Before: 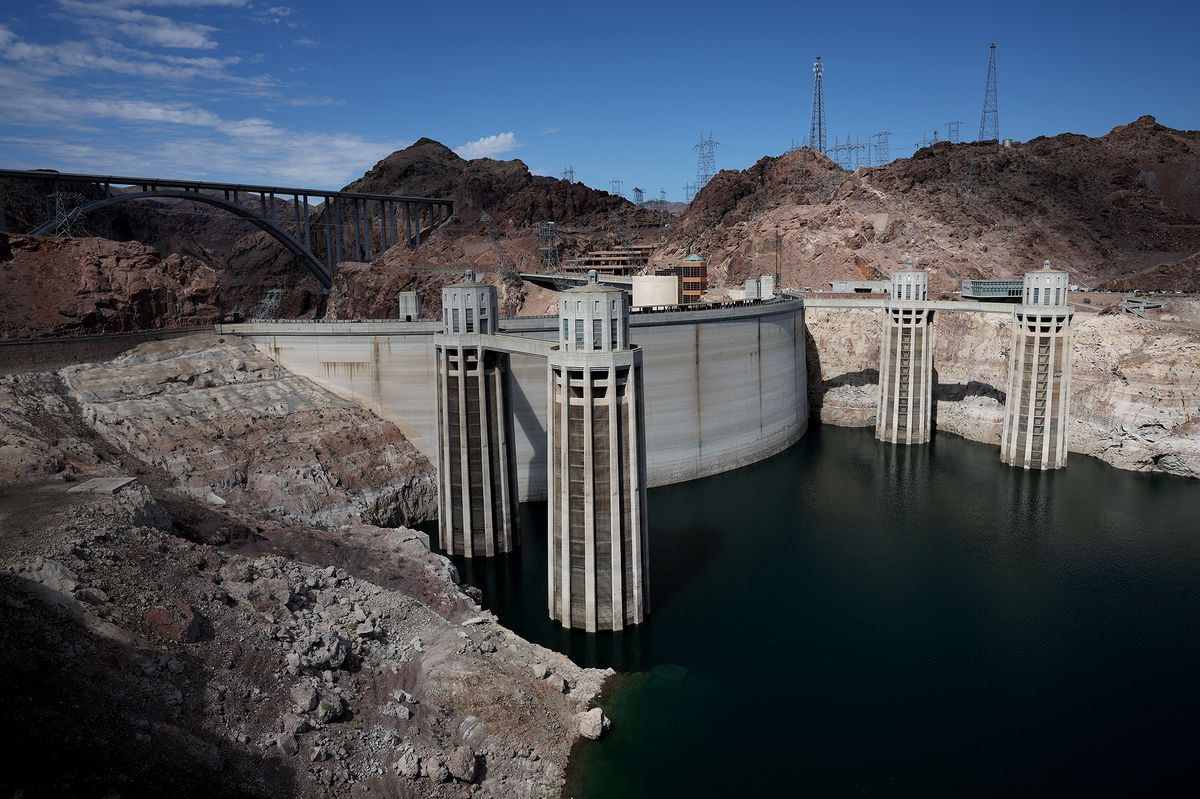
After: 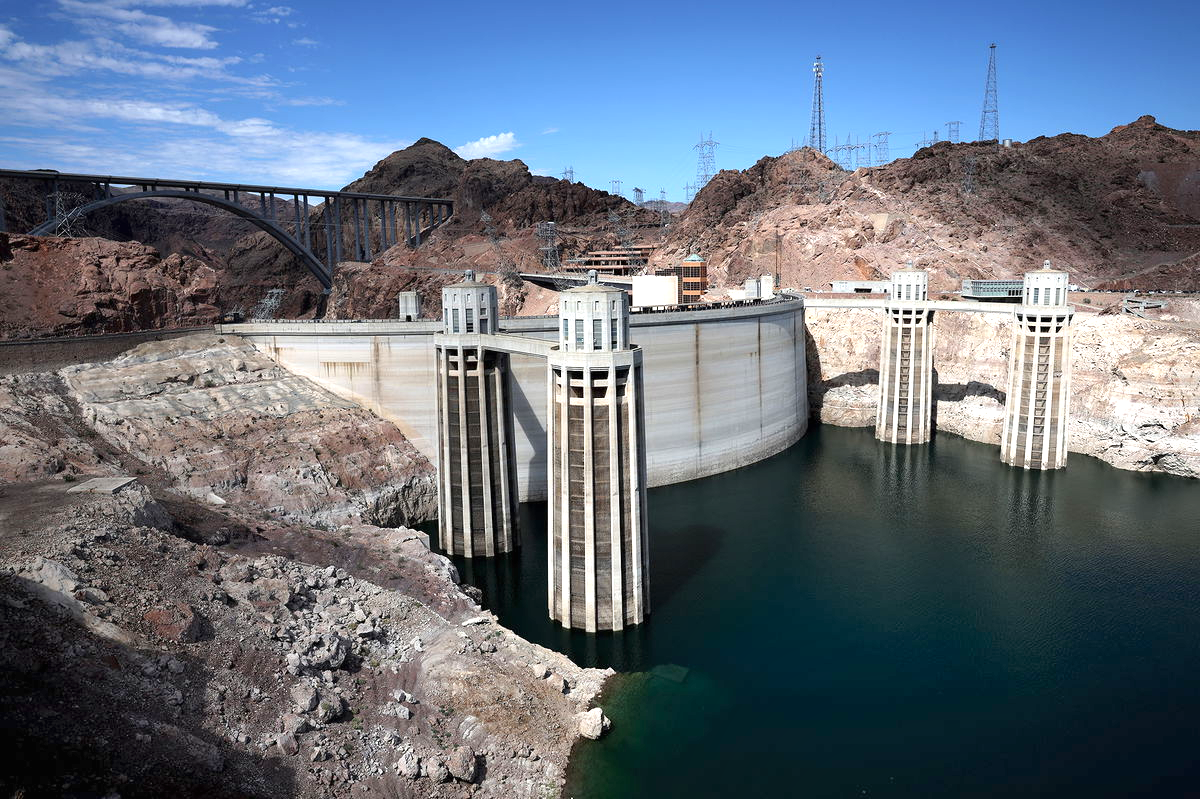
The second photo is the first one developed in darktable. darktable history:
shadows and highlights: highlights 72.17, soften with gaussian
exposure: black level correction 0, exposure 1.001 EV, compensate highlight preservation false
